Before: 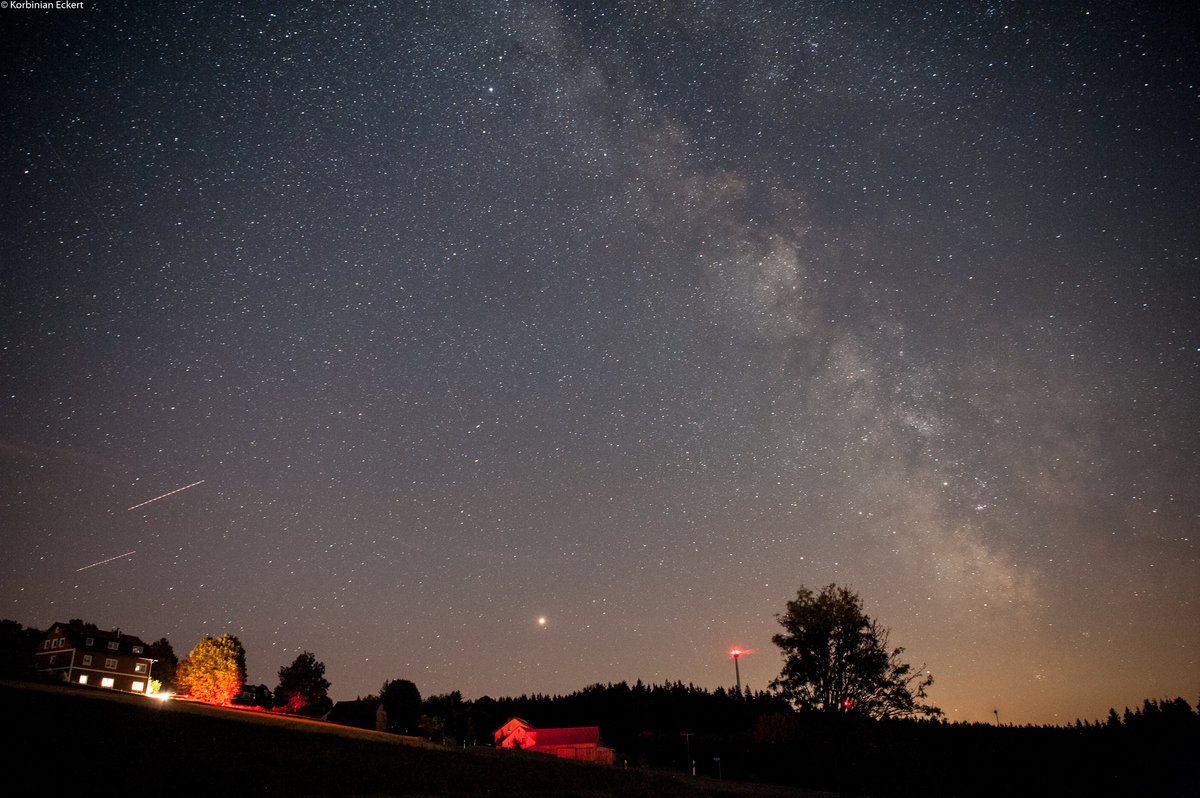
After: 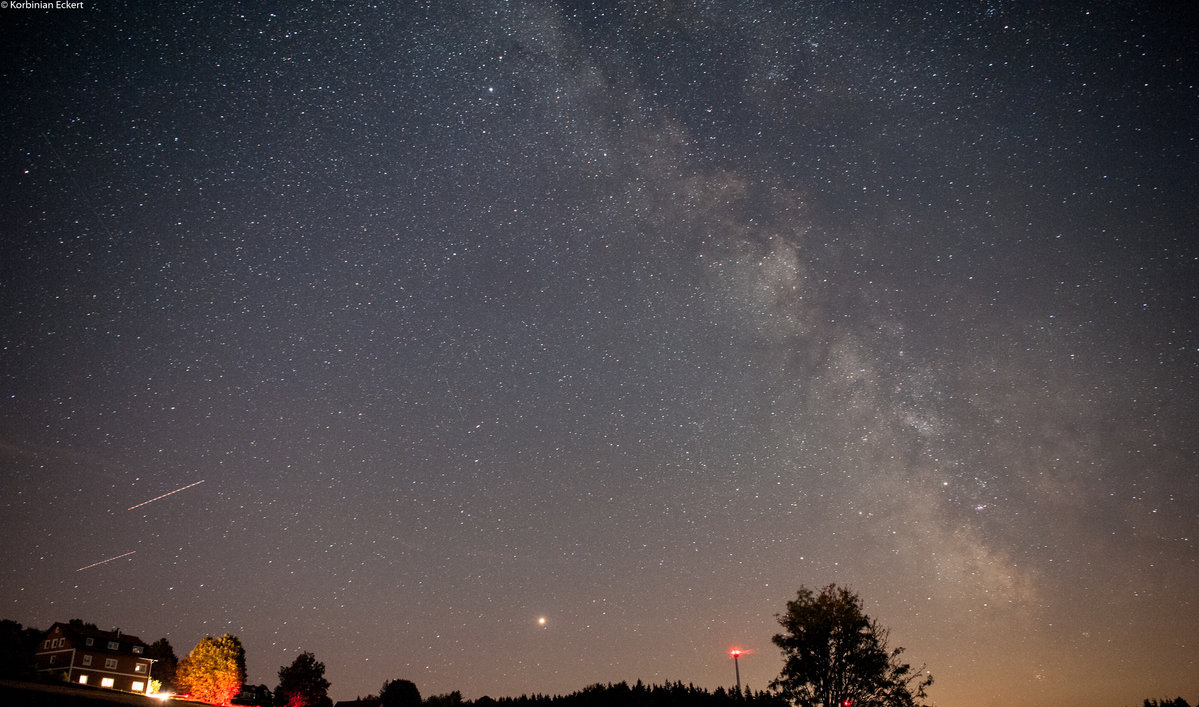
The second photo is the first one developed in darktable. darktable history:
crop and rotate: top 0%, bottom 11.349%
